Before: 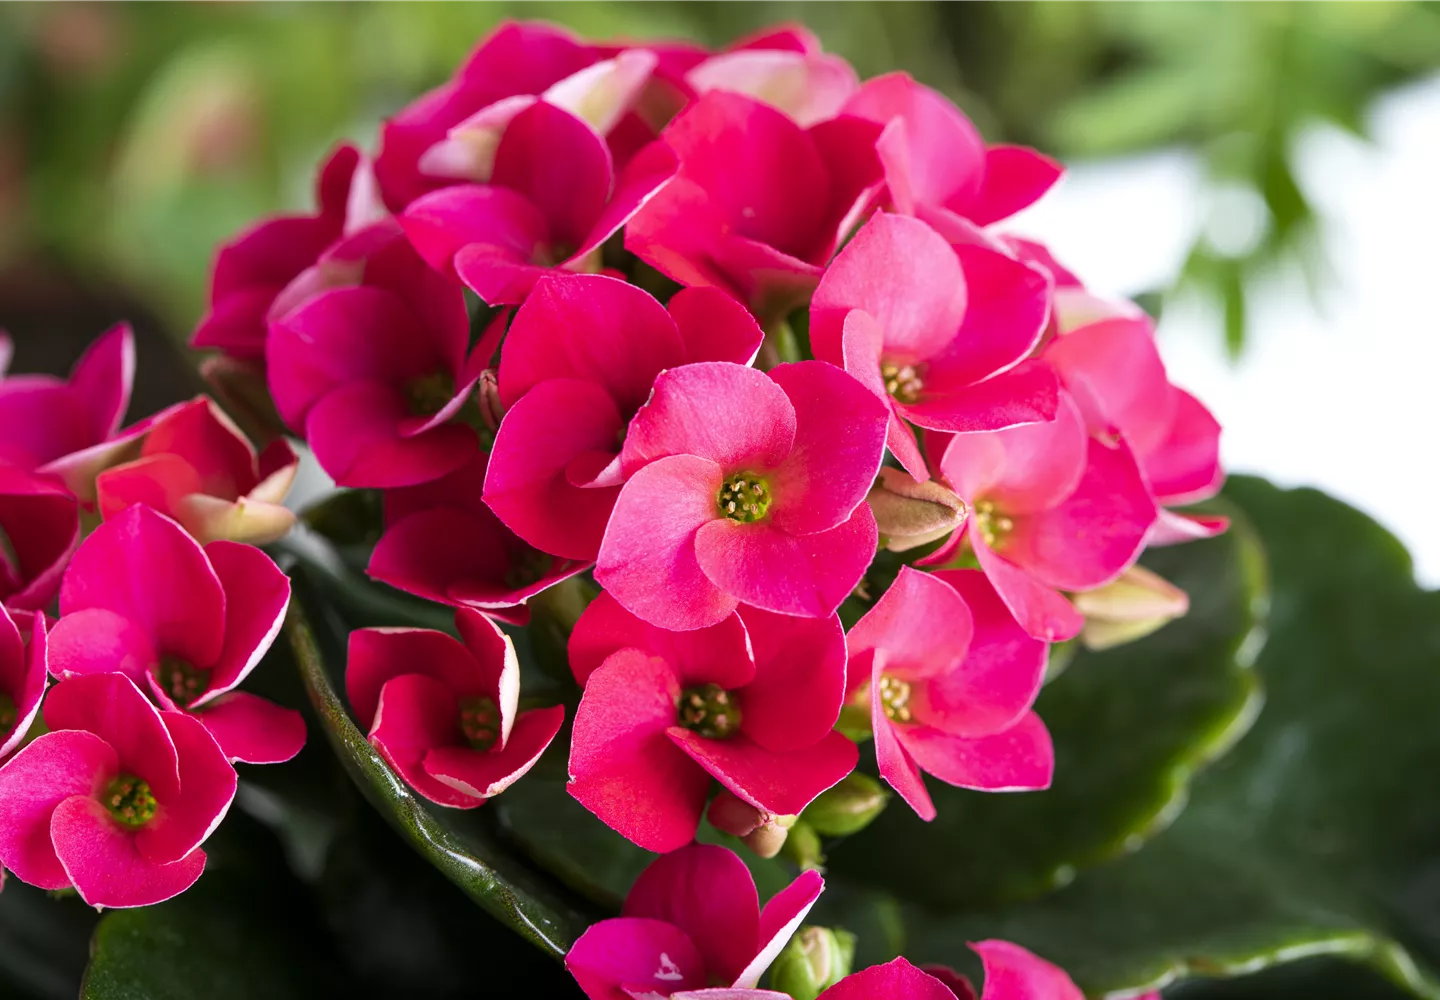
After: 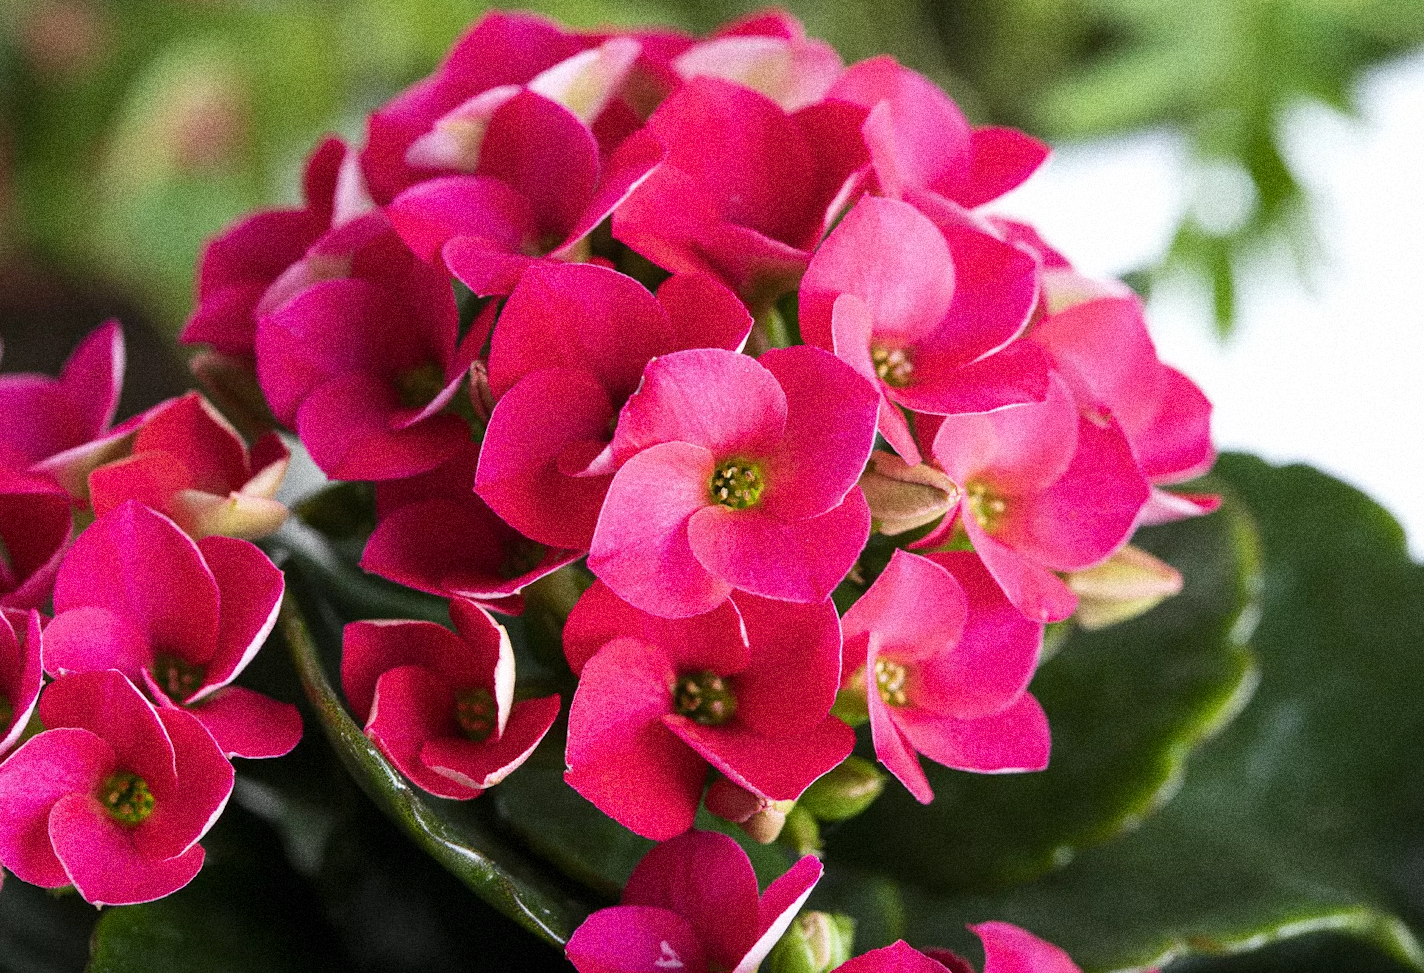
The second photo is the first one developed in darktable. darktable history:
rotate and perspective: rotation -1°, crop left 0.011, crop right 0.989, crop top 0.025, crop bottom 0.975
grain: coarseness 14.49 ISO, strength 48.04%, mid-tones bias 35%
